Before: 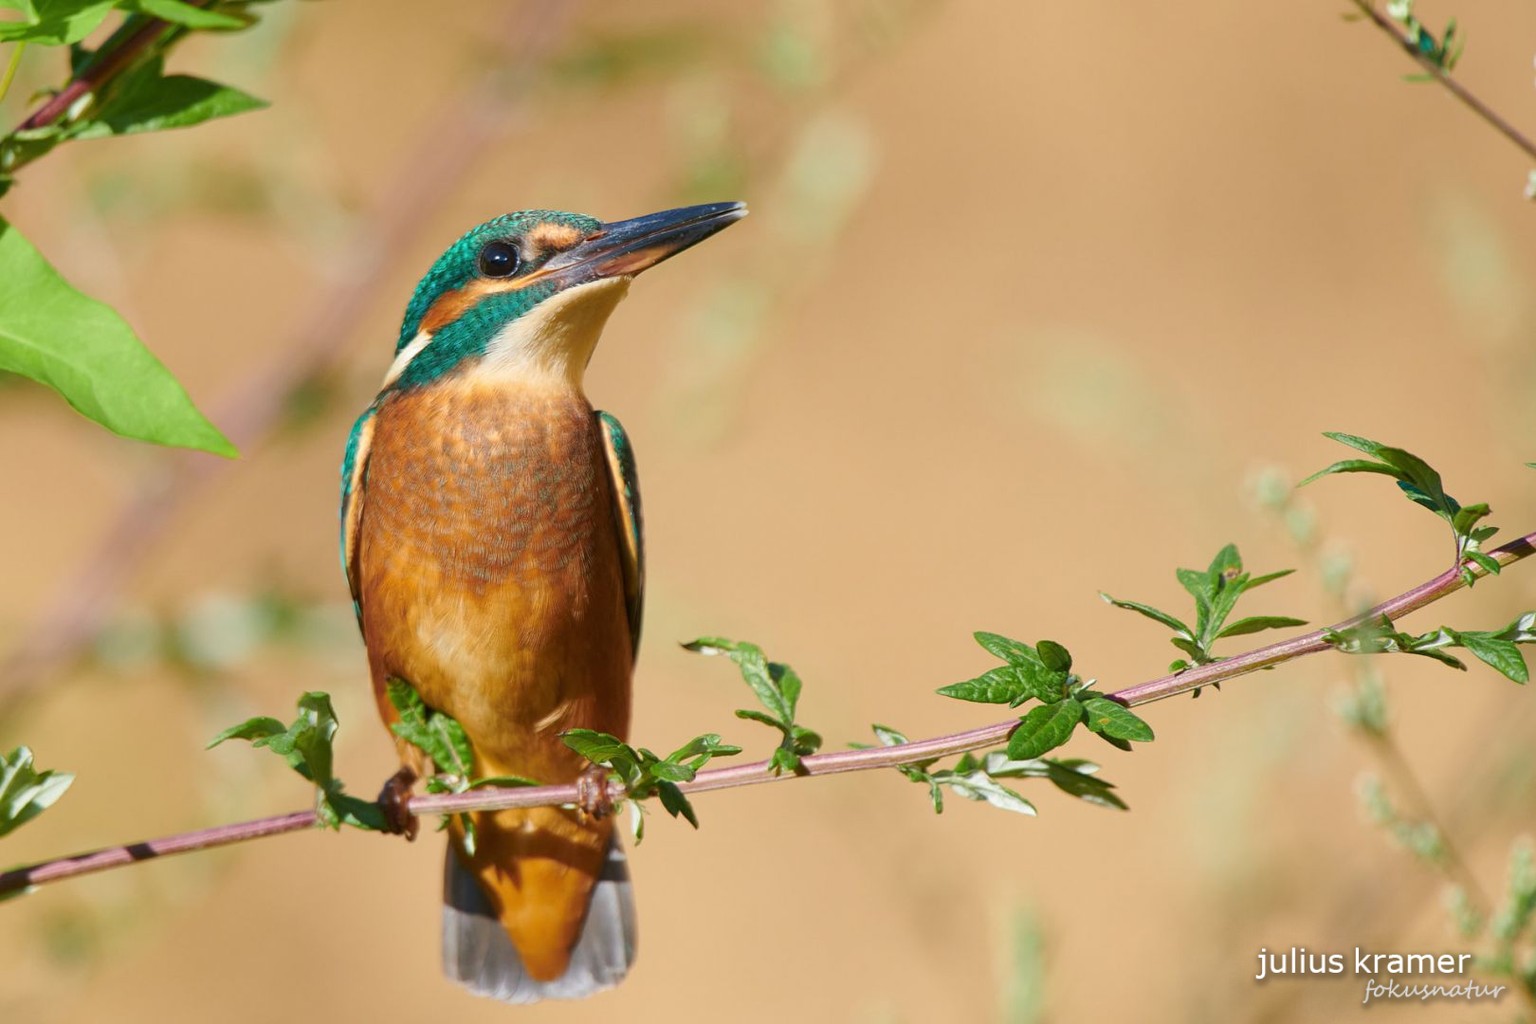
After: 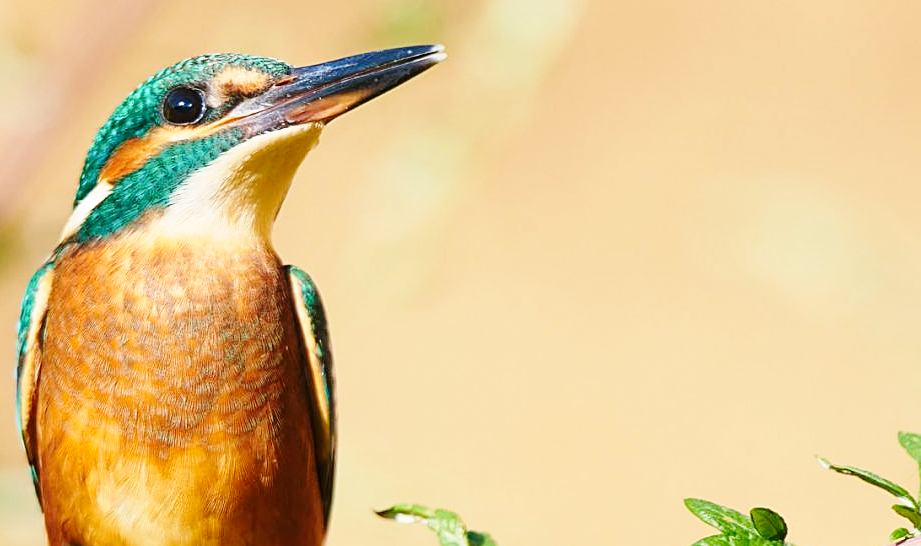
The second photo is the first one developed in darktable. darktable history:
crop: left 21.198%, top 15.6%, right 21.899%, bottom 33.773%
sharpen: amount 0.551
base curve: curves: ch0 [(0, 0) (0.028, 0.03) (0.121, 0.232) (0.46, 0.748) (0.859, 0.968) (1, 1)], preserve colors none
